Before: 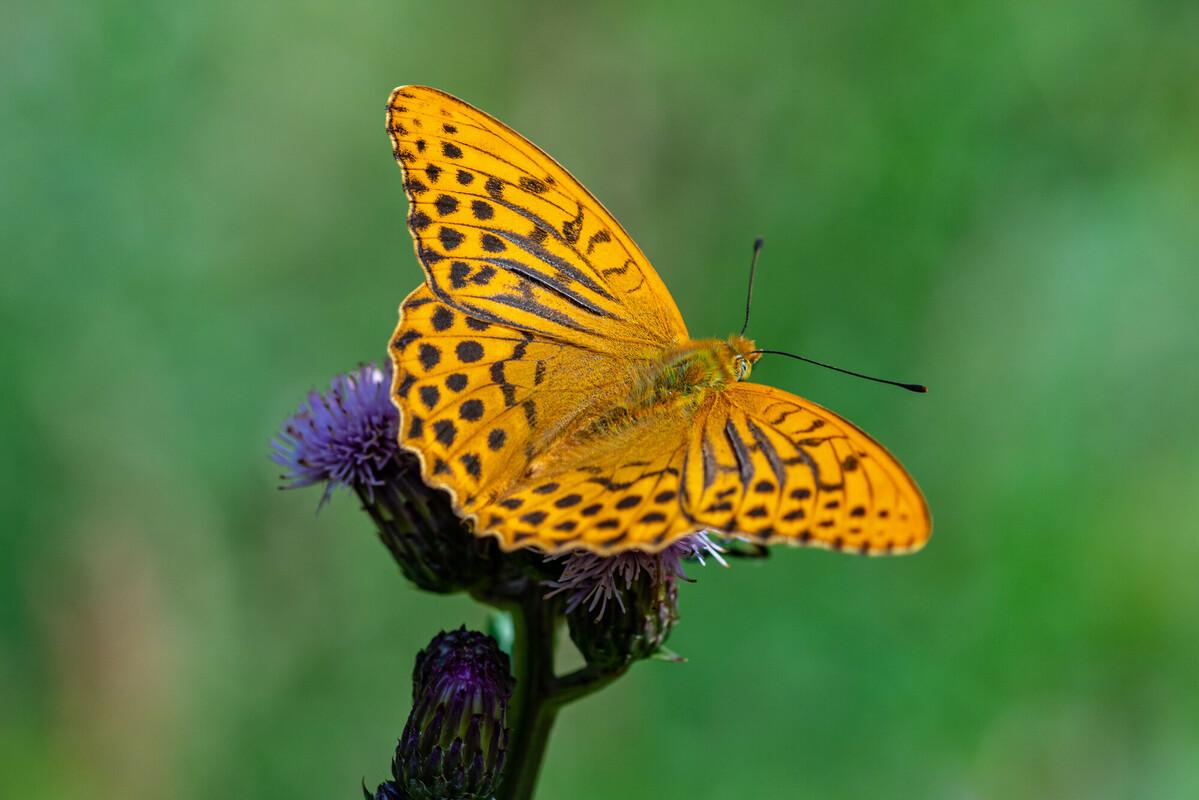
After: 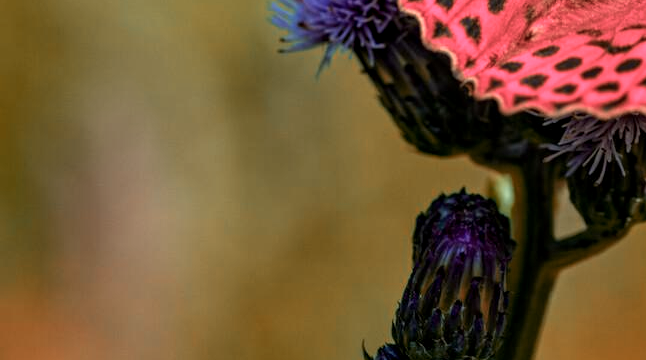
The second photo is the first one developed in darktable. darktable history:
crop and rotate: top 54.704%, right 46.05%, bottom 0.224%
color zones: curves: ch2 [(0, 0.488) (0.143, 0.417) (0.286, 0.212) (0.429, 0.179) (0.571, 0.154) (0.714, 0.415) (0.857, 0.495) (1, 0.488)]
local contrast: on, module defaults
